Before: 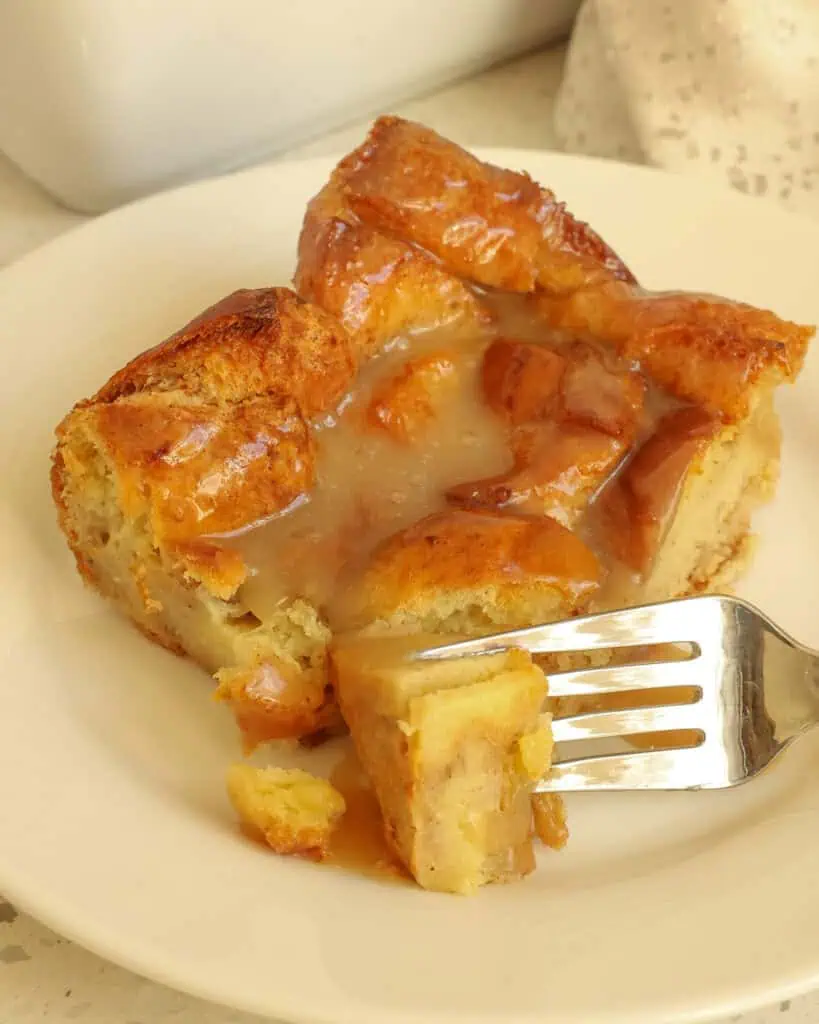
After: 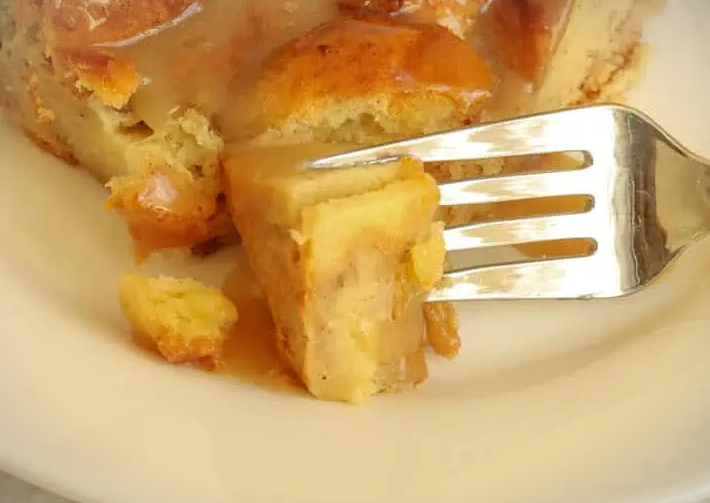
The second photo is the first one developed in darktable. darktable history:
crop and rotate: left 13.308%, top 47.99%, bottom 2.811%
vignetting: fall-off start 100.56%, brightness -0.349, width/height ratio 1.31, unbound false
